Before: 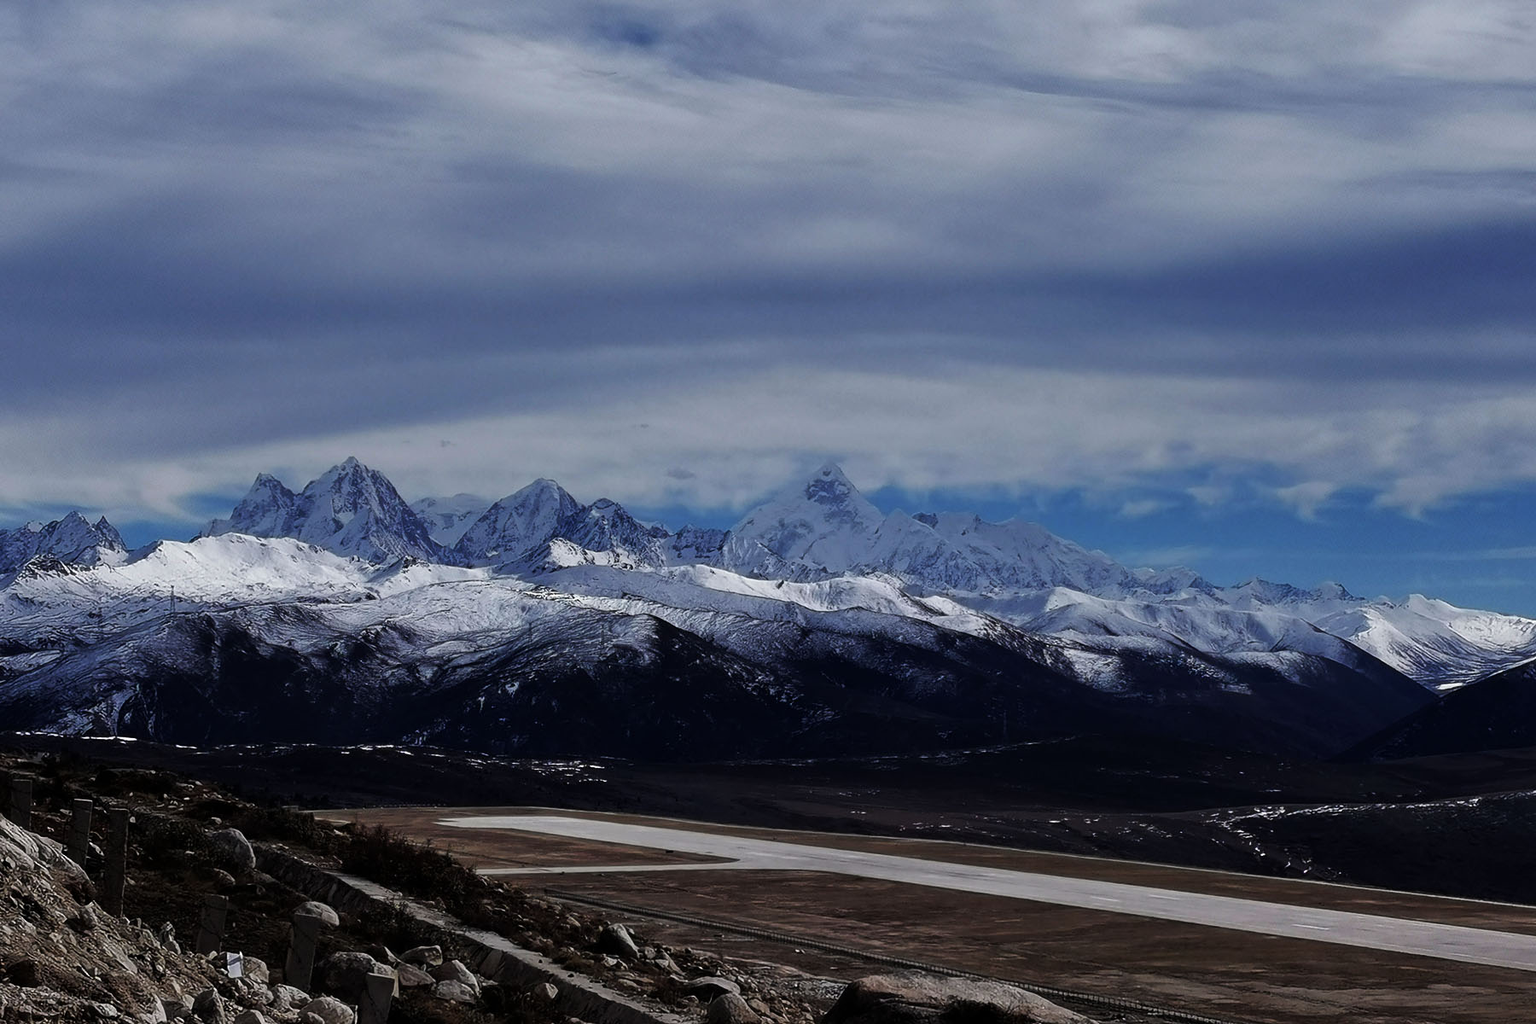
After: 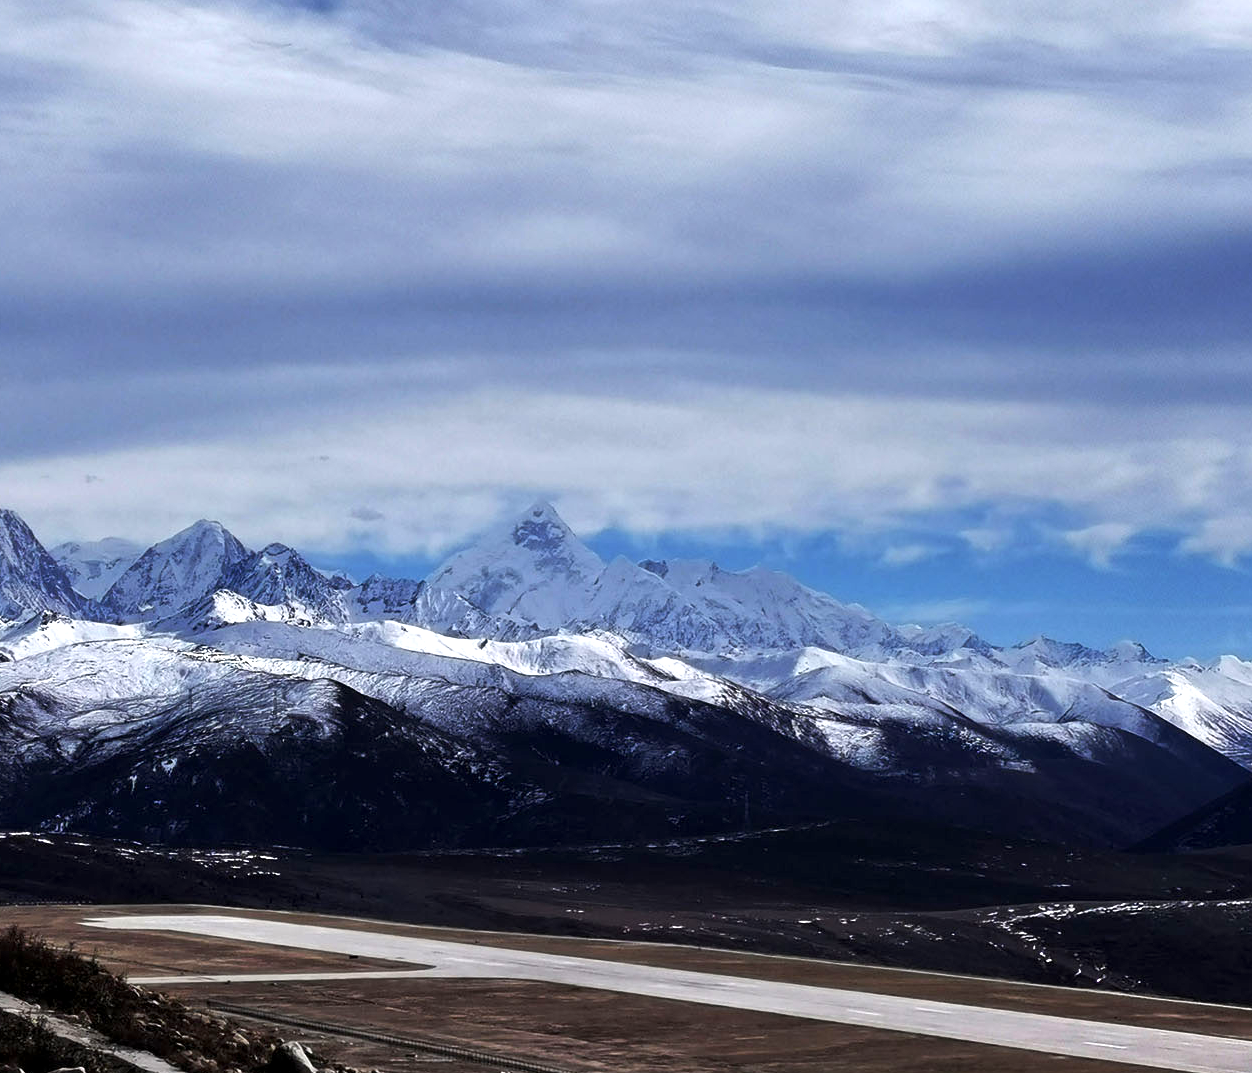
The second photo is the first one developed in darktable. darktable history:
crop and rotate: left 23.965%, top 3.423%, right 6.475%, bottom 7.095%
exposure: black level correction 0.001, exposure 0.955 EV, compensate highlight preservation false
